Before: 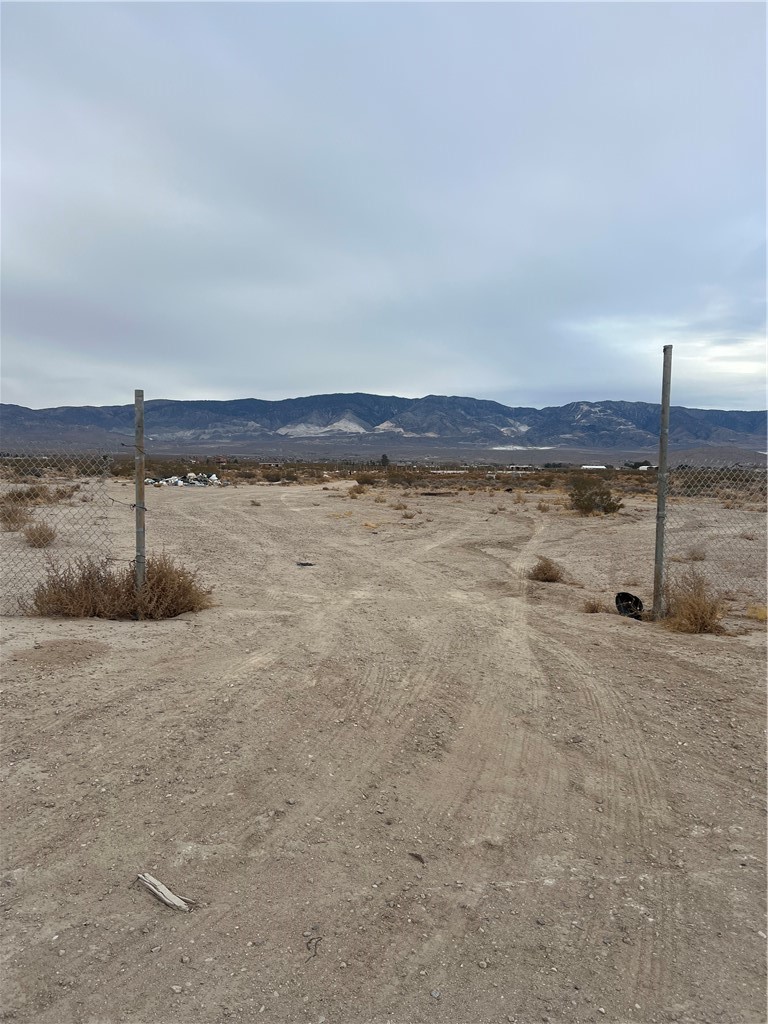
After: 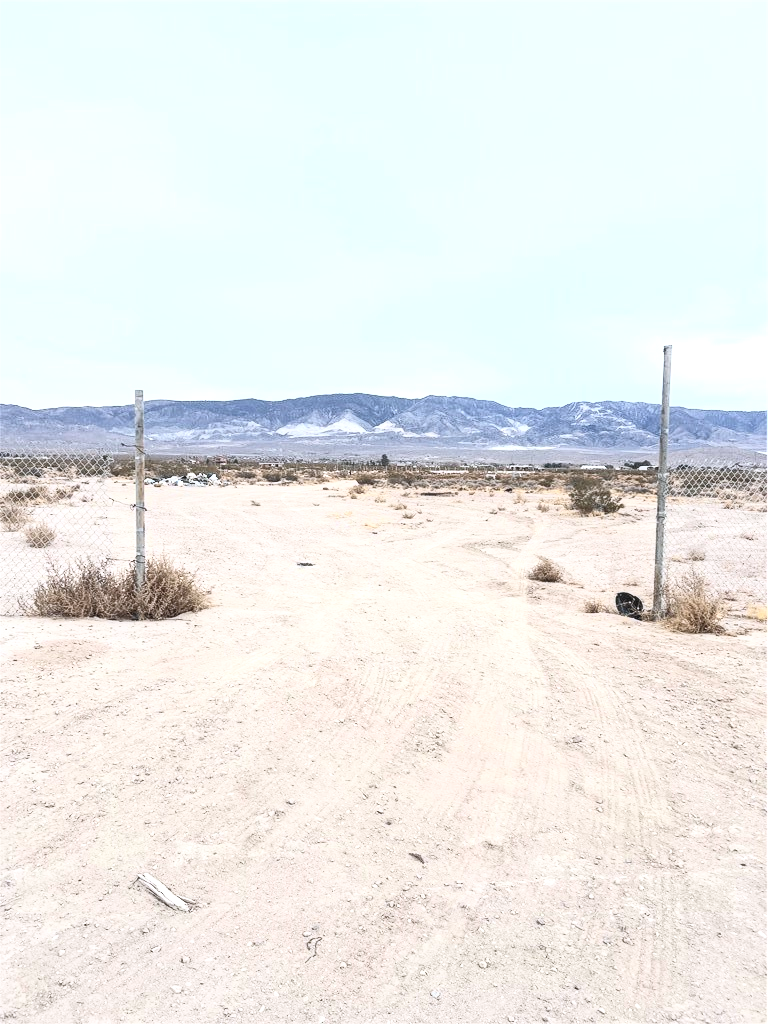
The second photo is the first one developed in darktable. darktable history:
color calibration: illuminant as shot in camera, x 0.358, y 0.373, temperature 4628.91 K
exposure: black level correction 0, exposure 1.106 EV, compensate highlight preservation false
local contrast: on, module defaults
contrast brightness saturation: contrast 0.446, brightness 0.555, saturation -0.194
